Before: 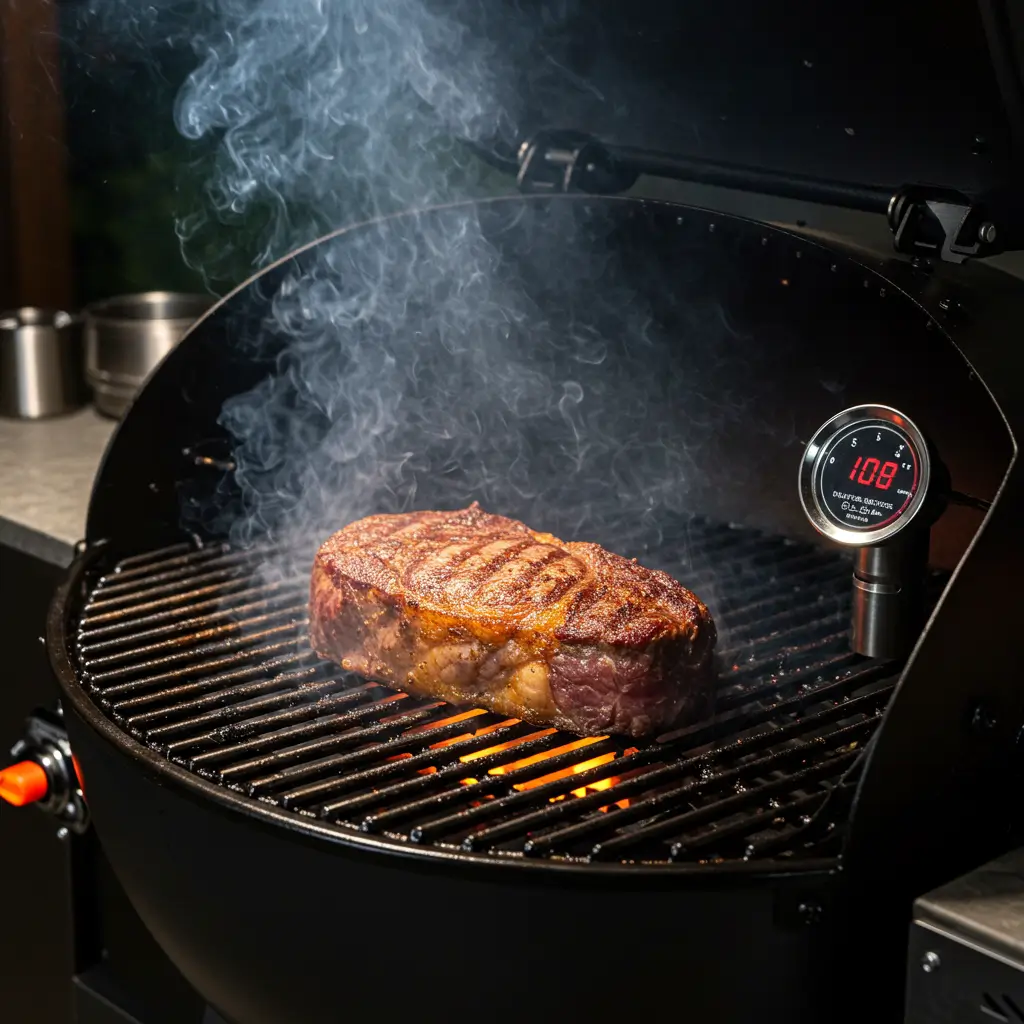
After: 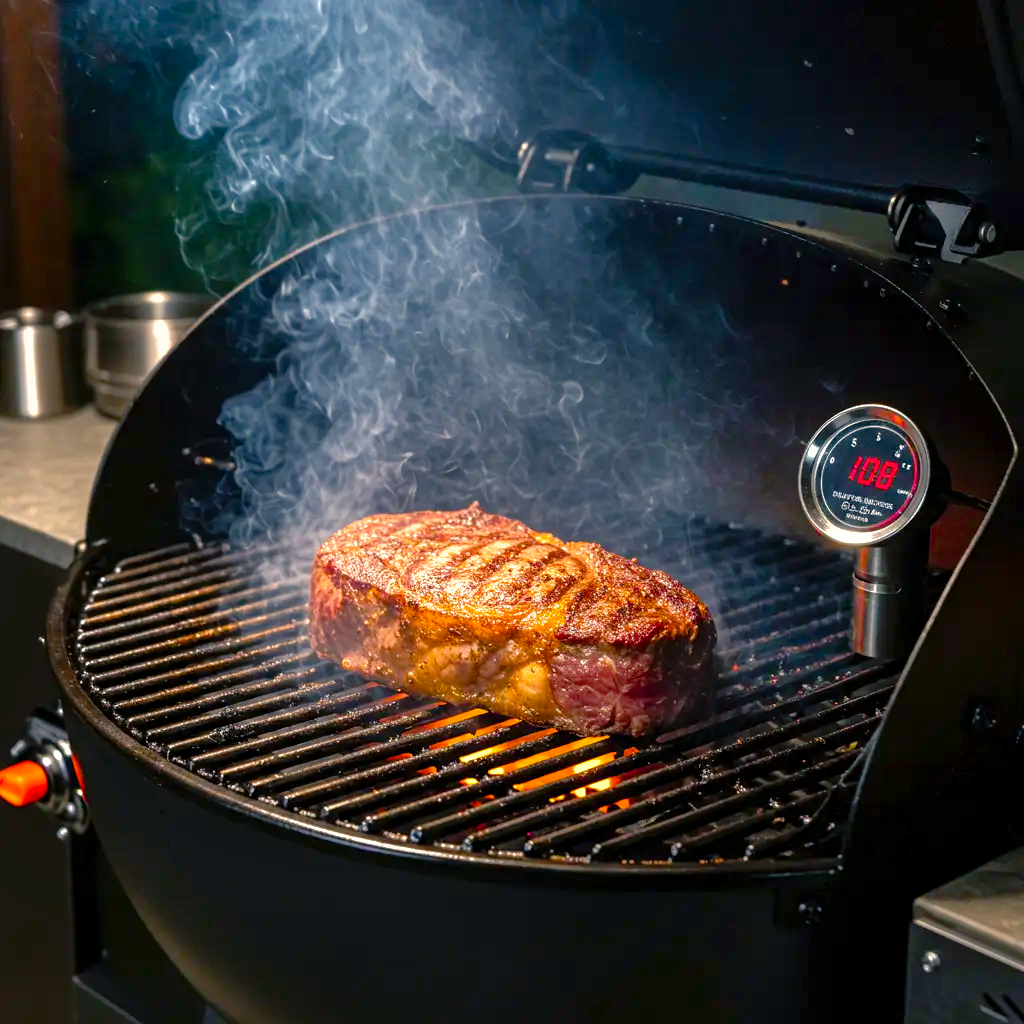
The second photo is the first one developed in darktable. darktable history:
shadows and highlights: on, module defaults
exposure: exposure 0.128 EV, compensate highlight preservation false
color balance rgb: shadows lift › chroma 4.21%, shadows lift › hue 252.22°, highlights gain › chroma 1.36%, highlights gain › hue 50.24°, perceptual saturation grading › mid-tones 6.33%, perceptual saturation grading › shadows 72.44%, perceptual brilliance grading › highlights 11.59%, contrast 5.05%
